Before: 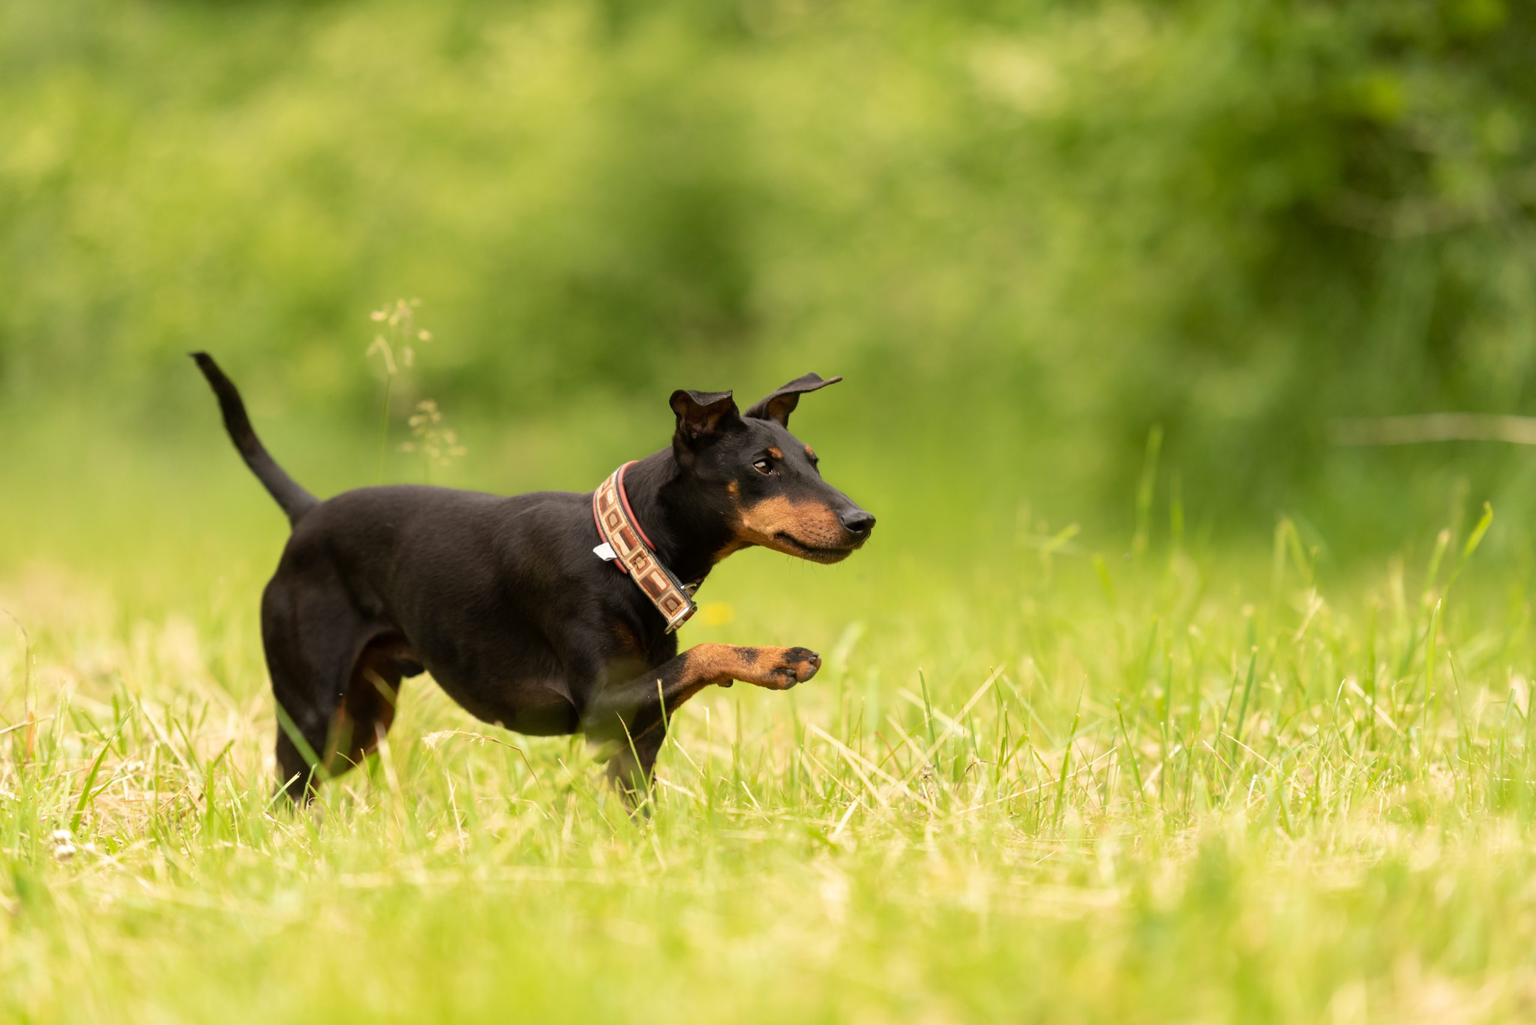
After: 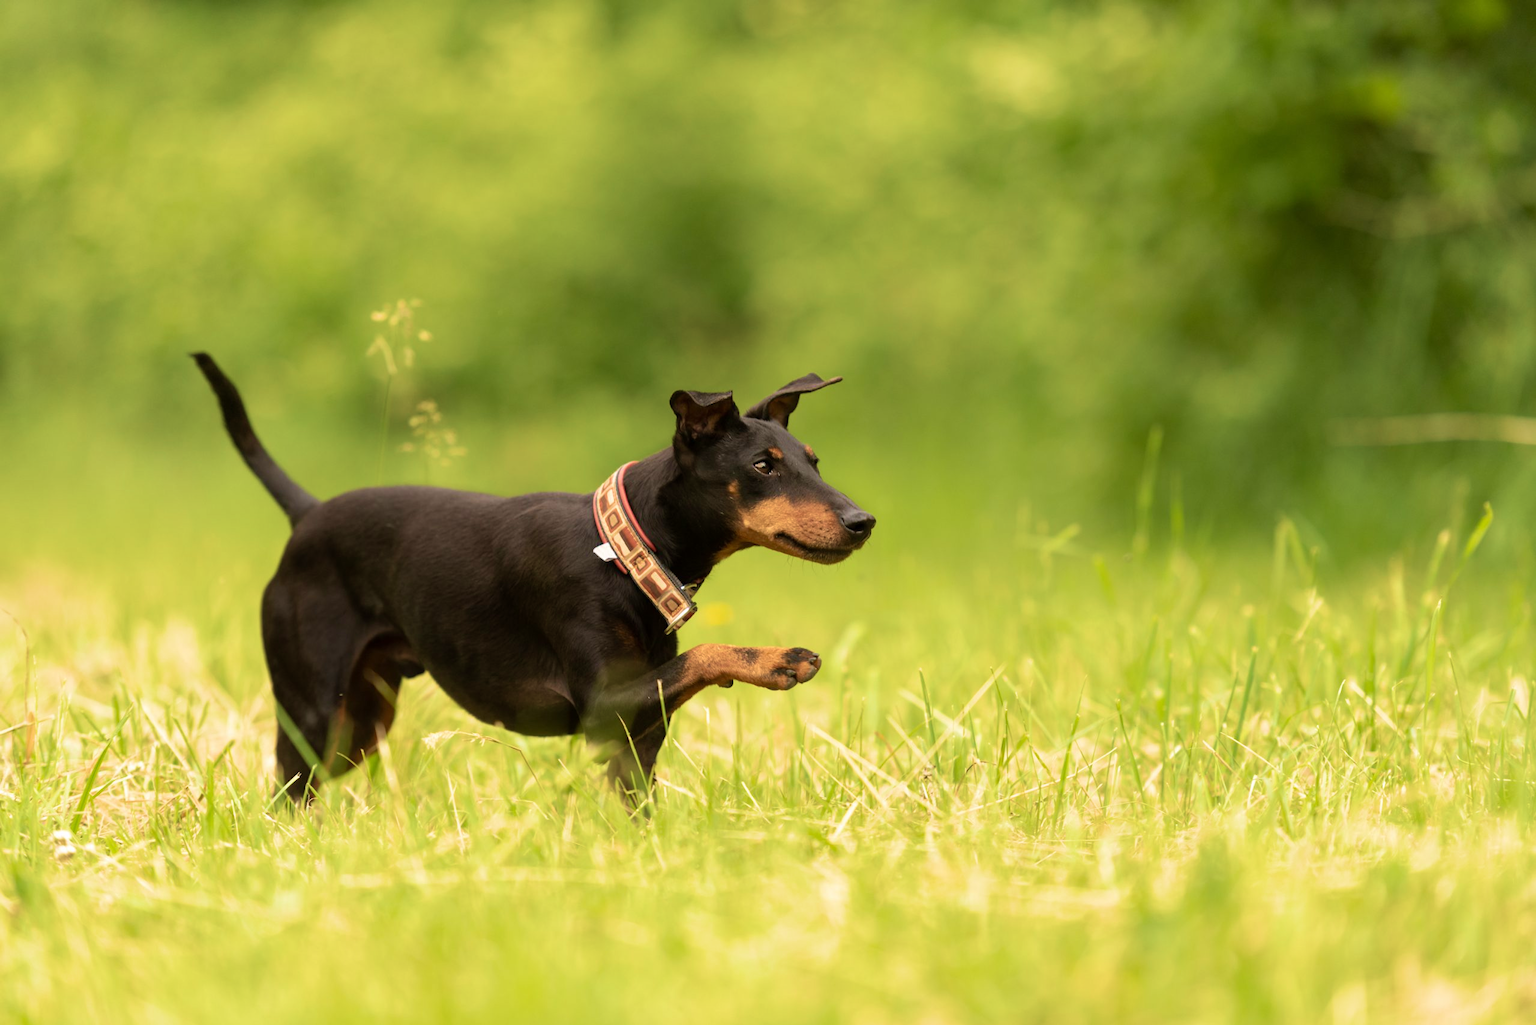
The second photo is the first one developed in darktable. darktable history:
velvia: strength 44.62%
